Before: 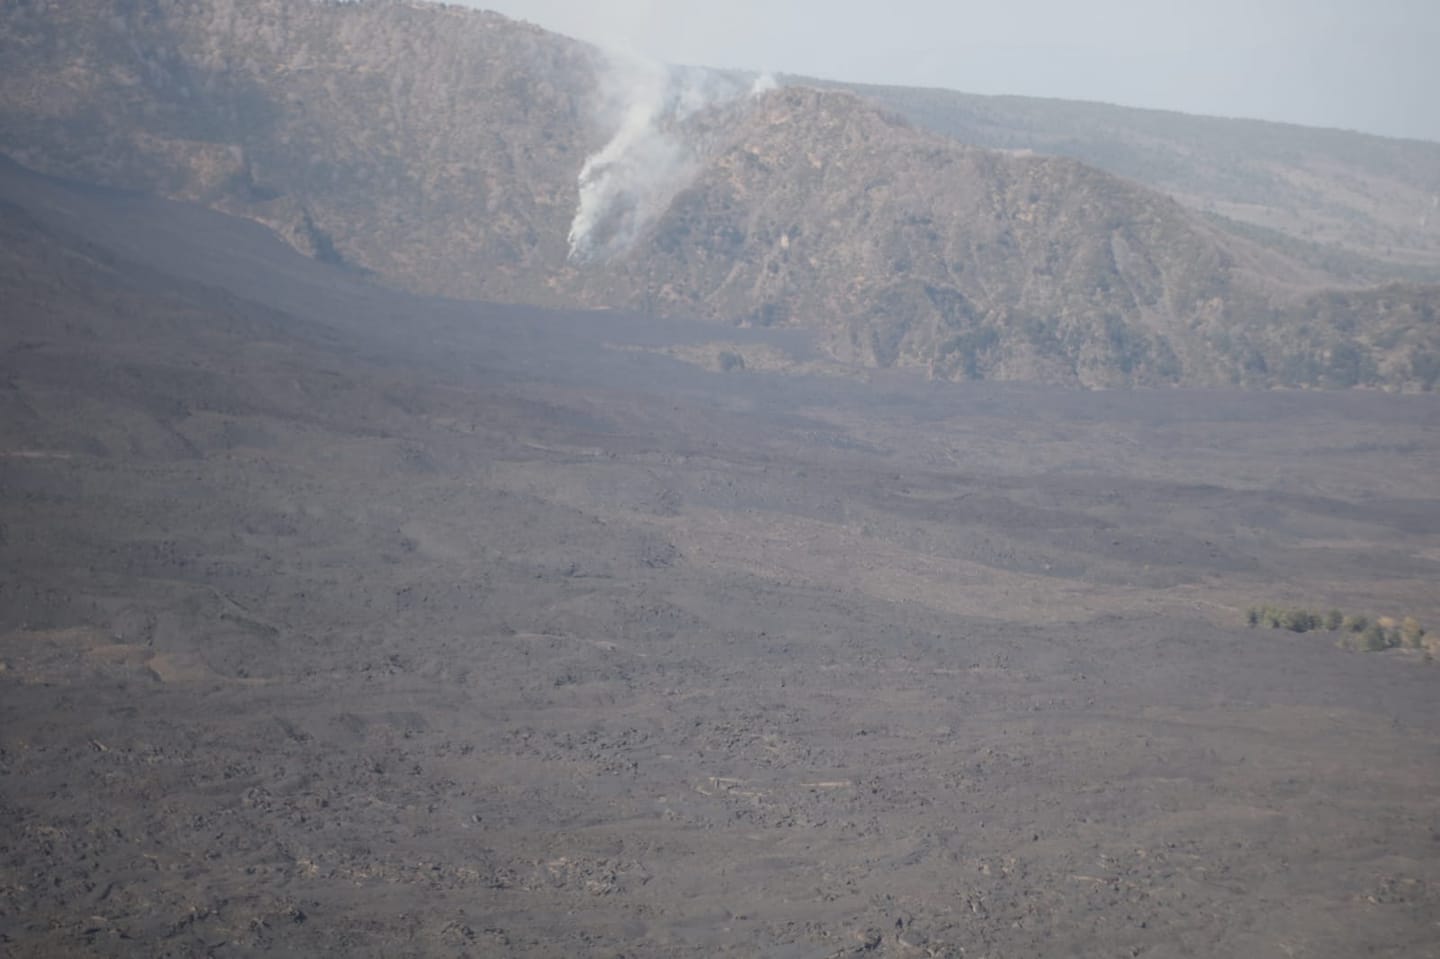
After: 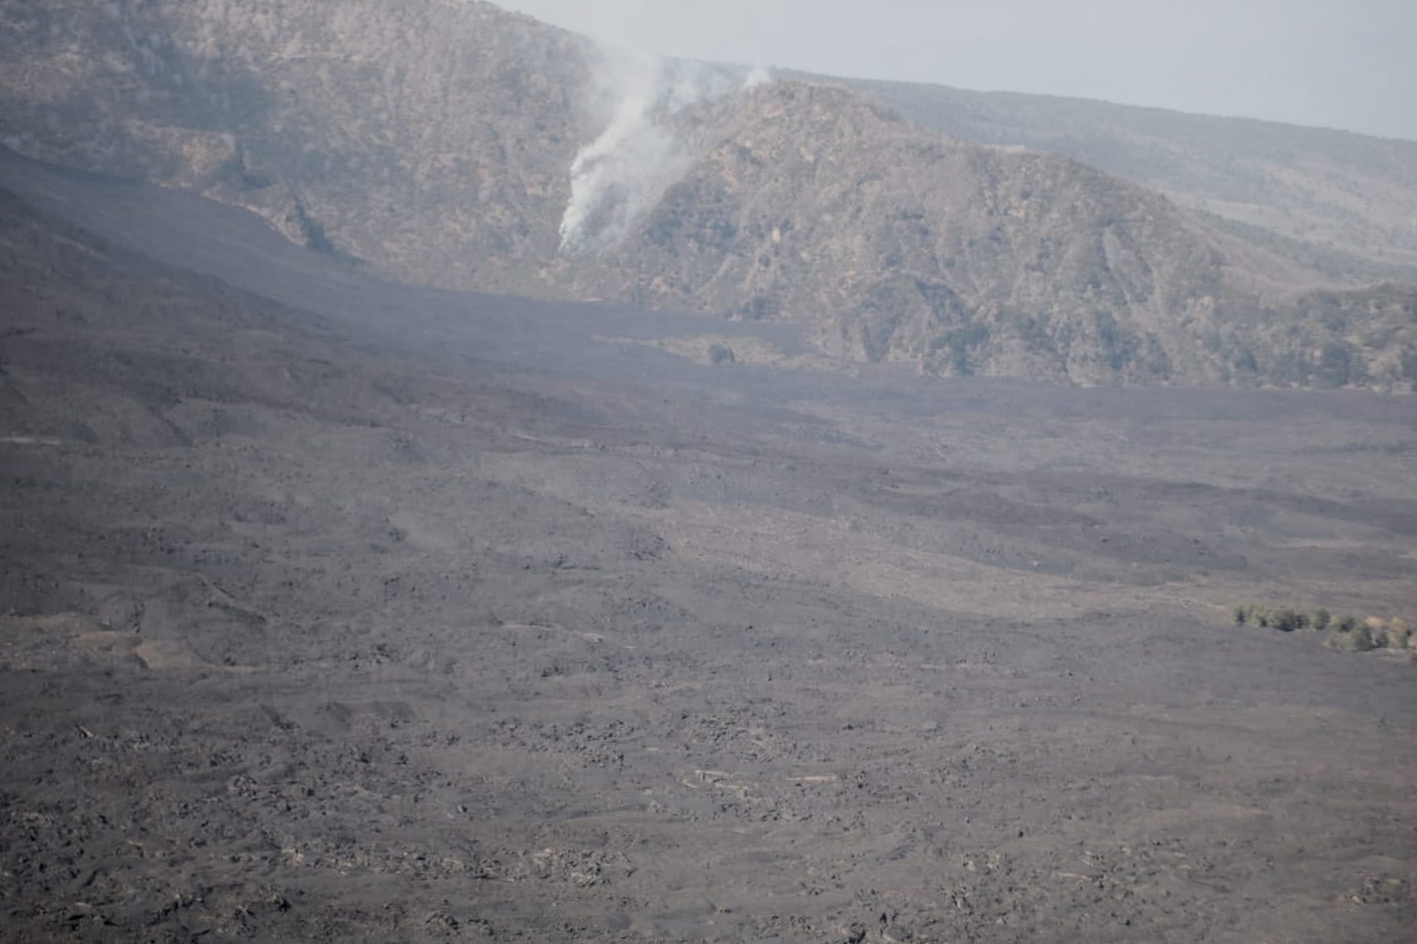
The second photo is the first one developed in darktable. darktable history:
filmic rgb: black relative exposure -5.08 EV, white relative exposure 3.97 EV, hardness 2.89, contrast 1.202
tone equalizer: edges refinement/feathering 500, mask exposure compensation -1.57 EV, preserve details no
crop and rotate: angle -0.606°
local contrast: on, module defaults
